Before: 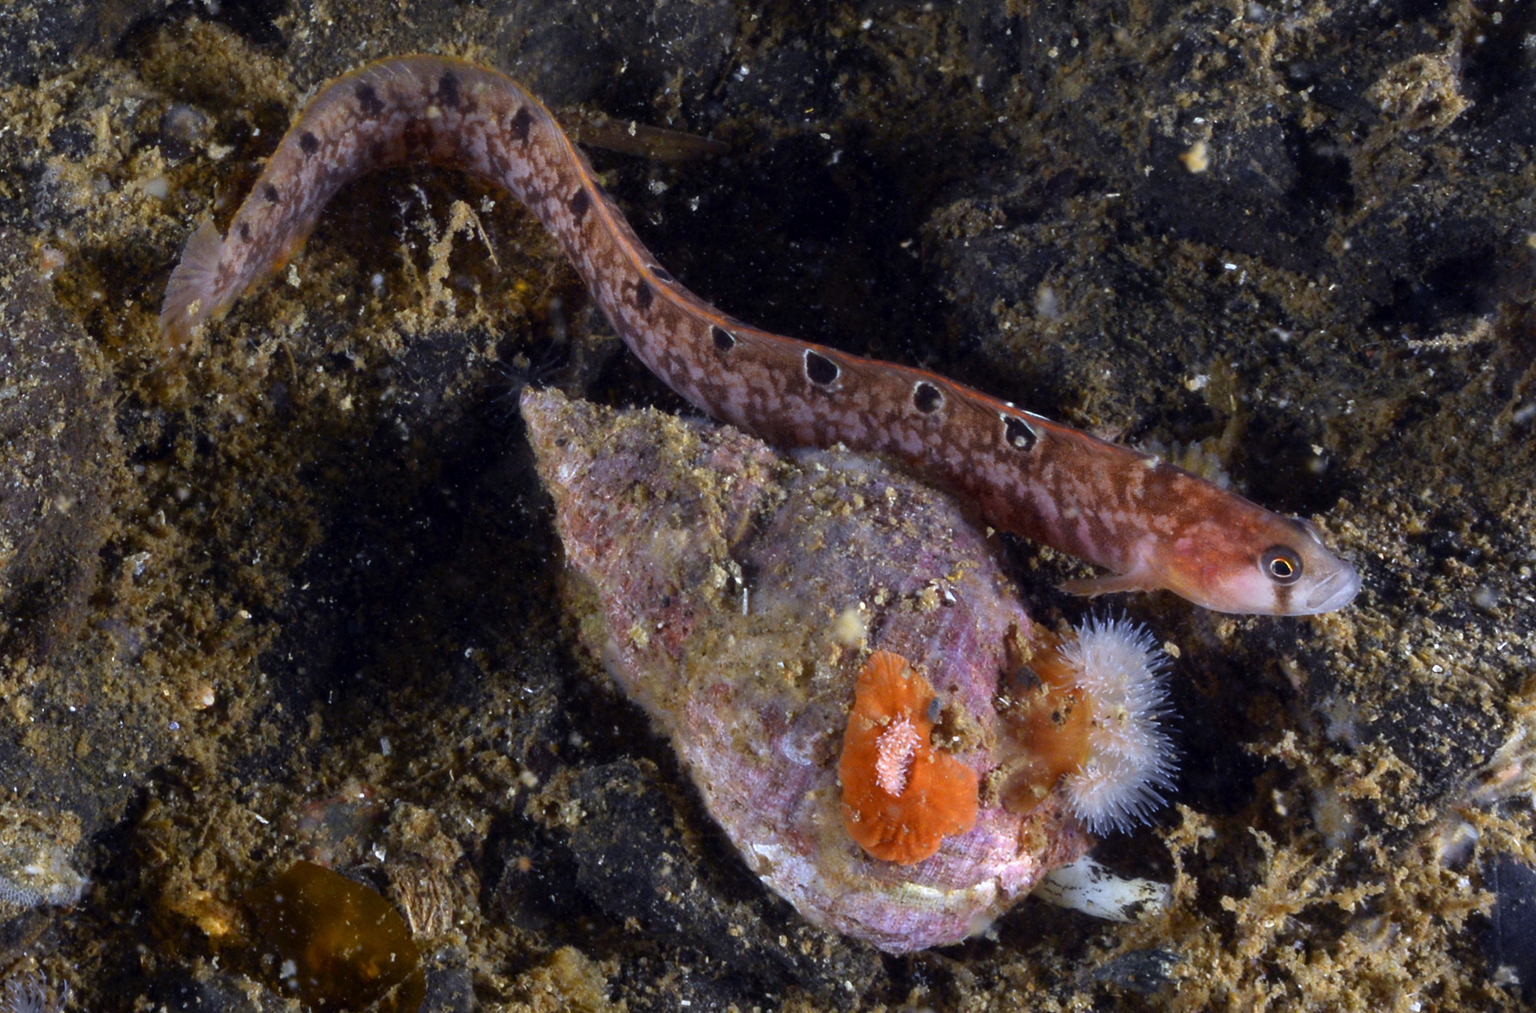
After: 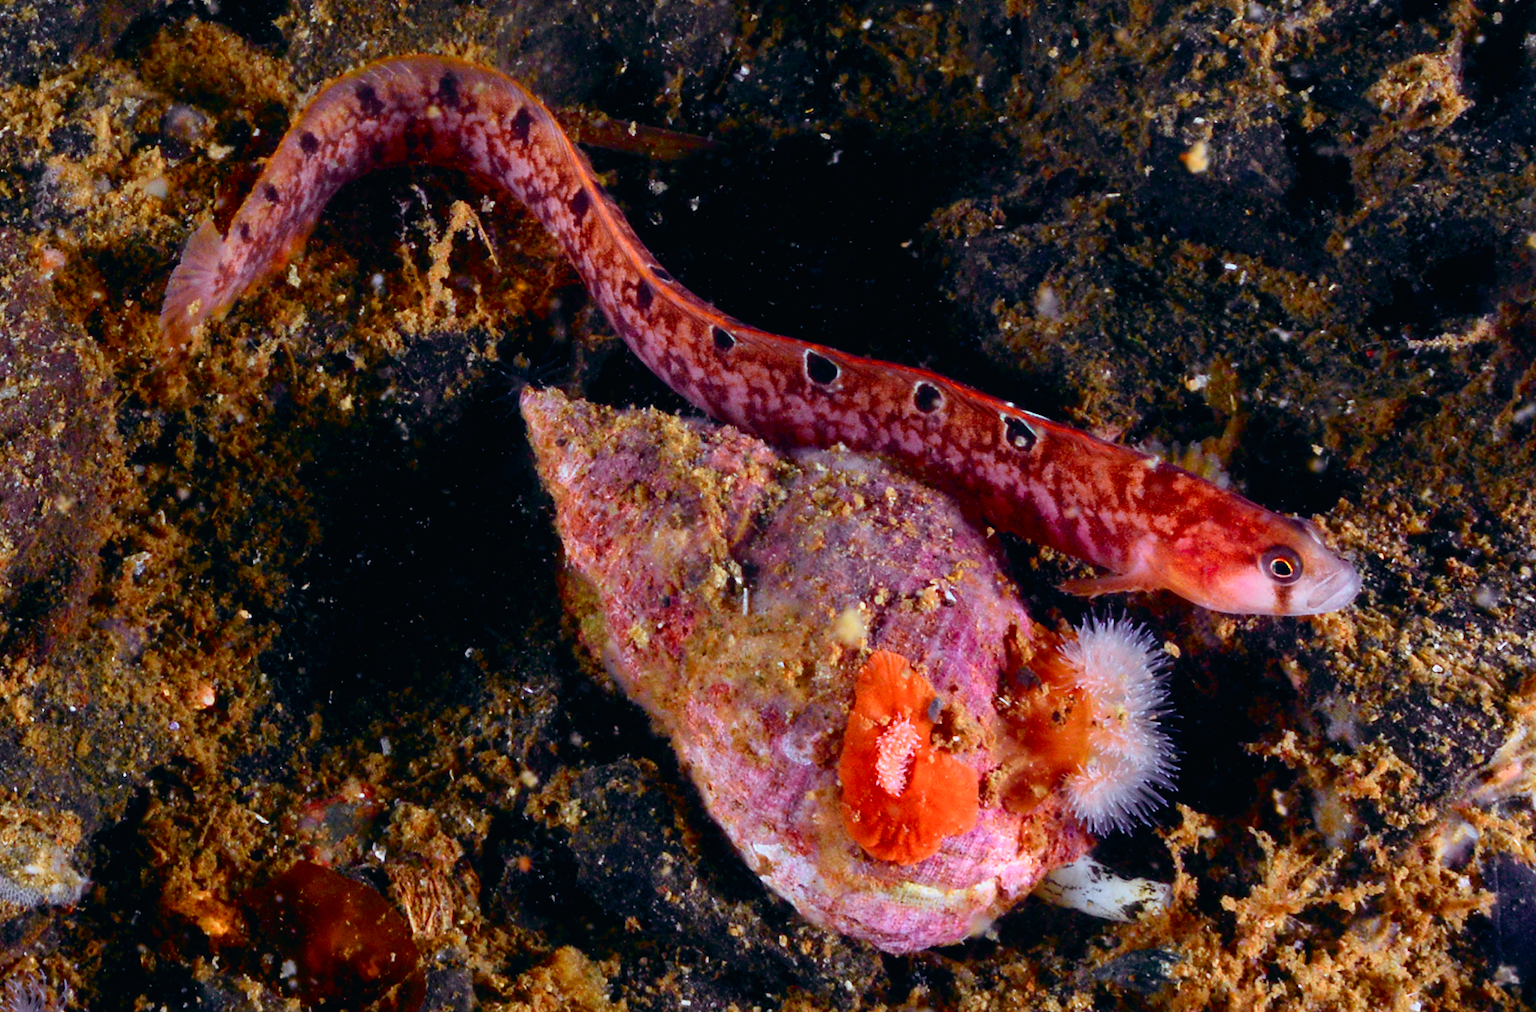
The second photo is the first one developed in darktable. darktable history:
tone curve: curves: ch0 [(0, 0.012) (0.052, 0.04) (0.107, 0.086) (0.269, 0.266) (0.471, 0.503) (0.731, 0.771) (0.921, 0.909) (0.999, 0.951)]; ch1 [(0, 0) (0.339, 0.298) (0.402, 0.363) (0.444, 0.415) (0.485, 0.469) (0.494, 0.493) (0.504, 0.501) (0.525, 0.534) (0.555, 0.593) (0.594, 0.648) (1, 1)]; ch2 [(0, 0) (0.48, 0.48) (0.504, 0.5) (0.535, 0.557) (0.581, 0.623) (0.649, 0.683) (0.824, 0.815) (1, 1)], color space Lab, independent channels, preserve colors none
color balance: lift [0.998, 0.998, 1.001, 1.002], gamma [0.995, 1.025, 0.992, 0.975], gain [0.995, 1.02, 0.997, 0.98]
color balance rgb: perceptual saturation grading › global saturation 20%, perceptual saturation grading › highlights -25%, perceptual saturation grading › shadows 25%
